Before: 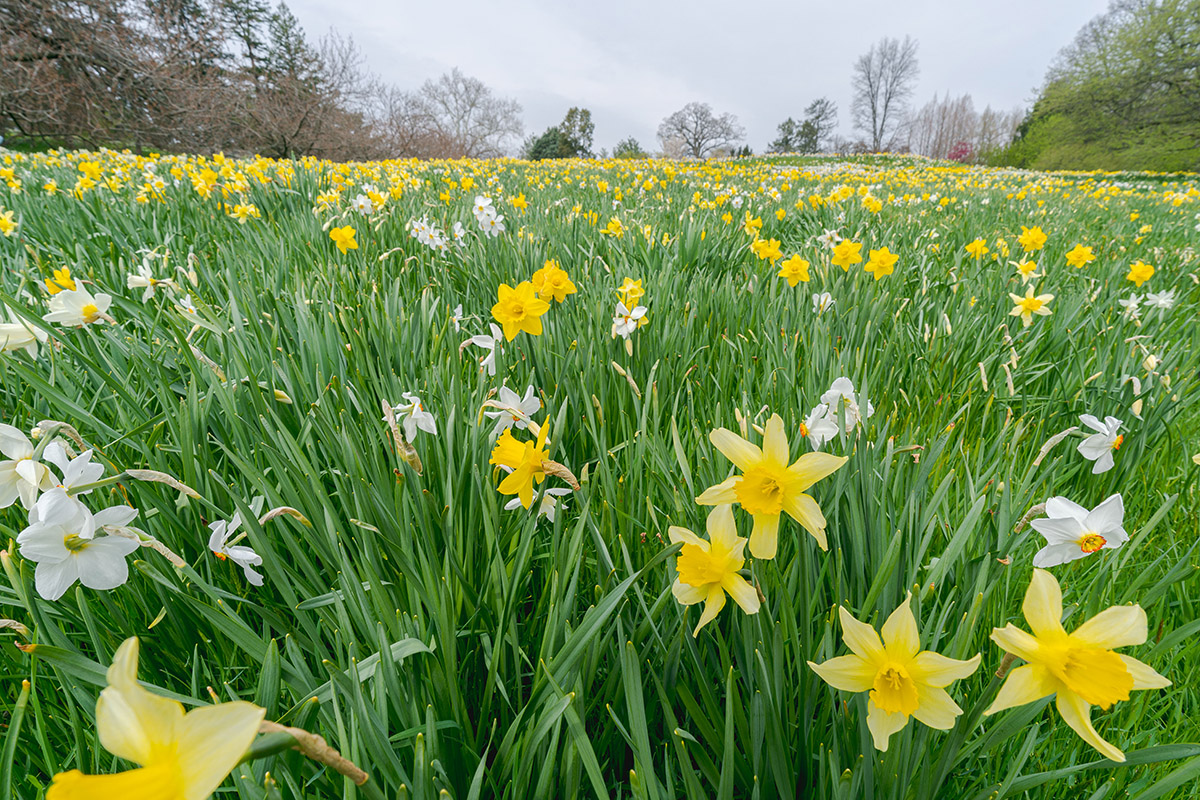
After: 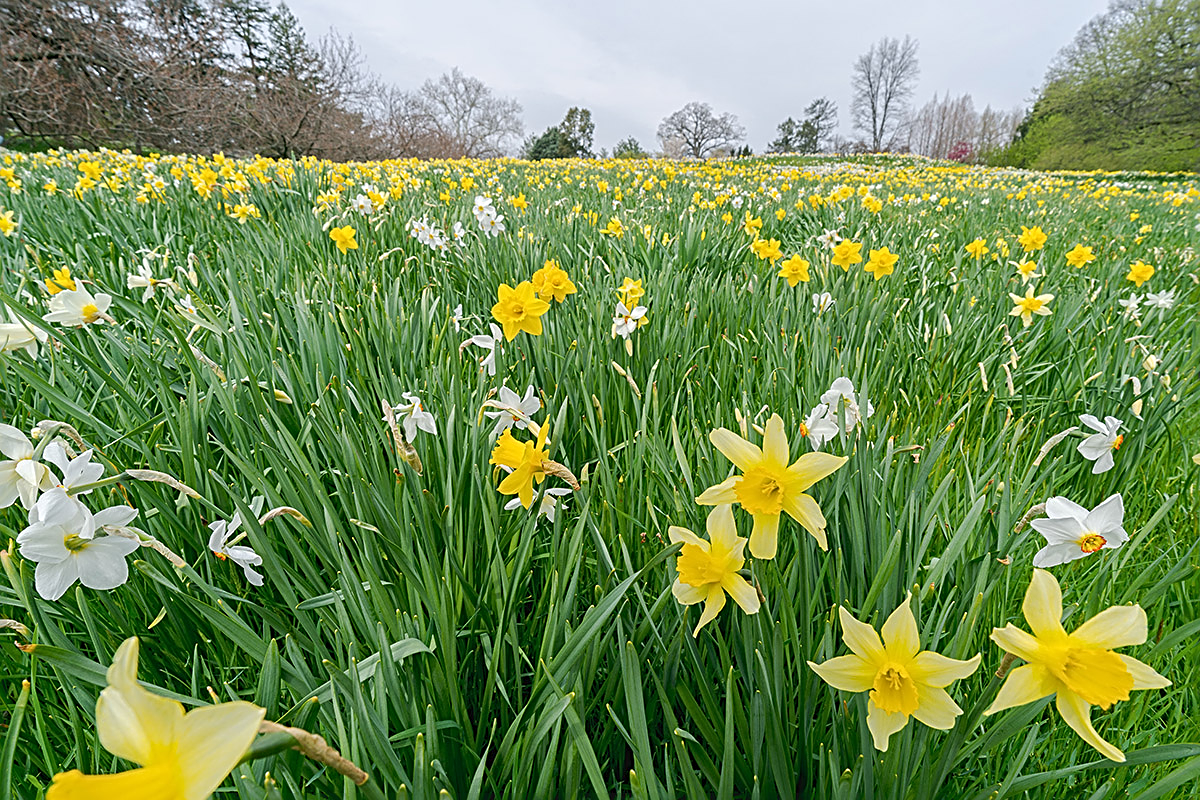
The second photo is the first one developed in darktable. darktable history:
sharpen: radius 2.63, amount 0.682
